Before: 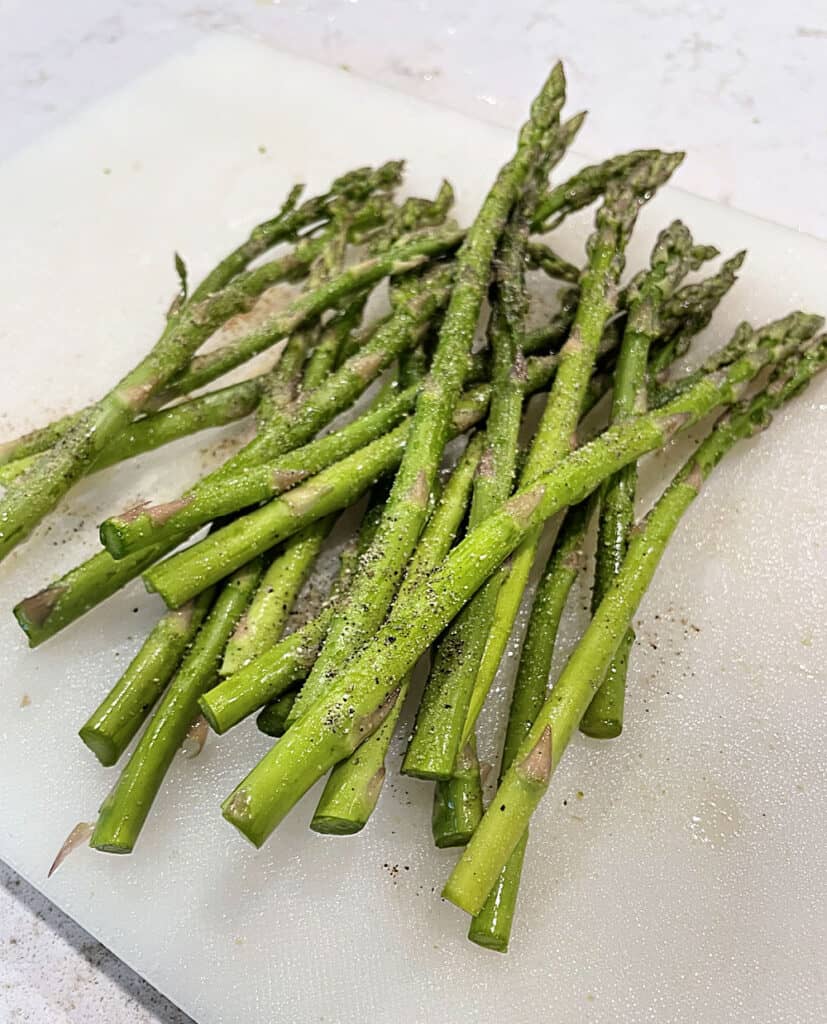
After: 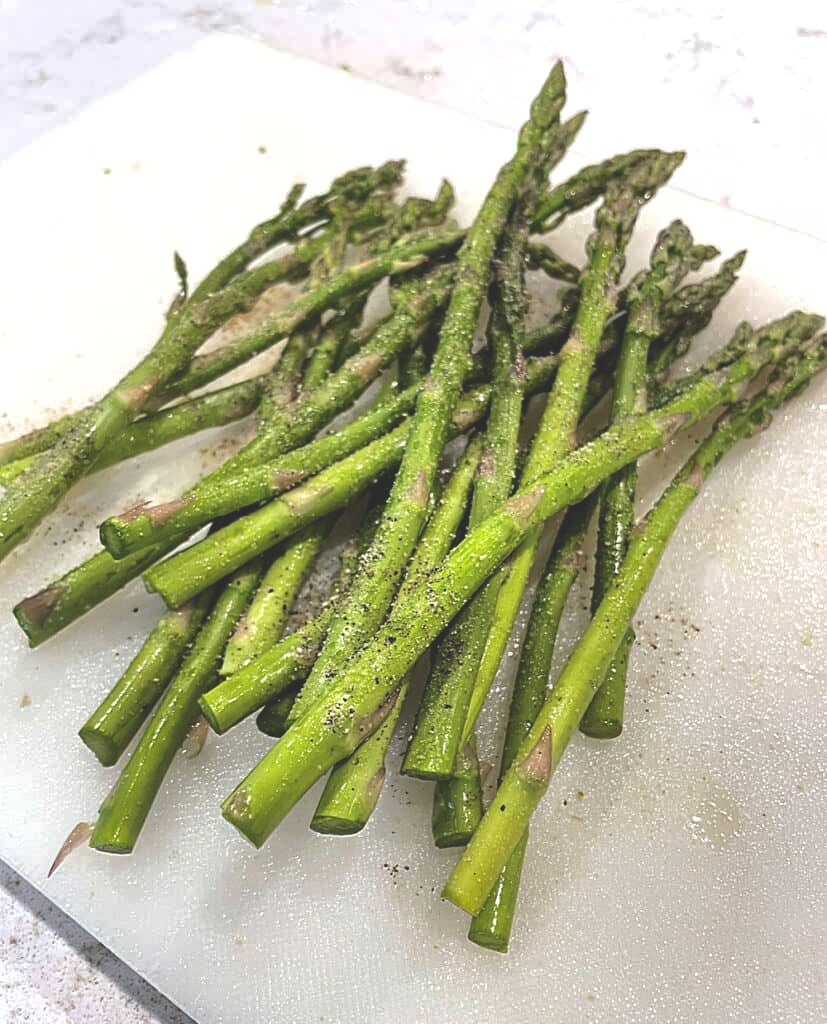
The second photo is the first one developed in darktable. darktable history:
tone equalizer: -8 EV -0.417 EV, -7 EV -0.389 EV, -6 EV -0.333 EV, -5 EV -0.222 EV, -3 EV 0.222 EV, -2 EV 0.333 EV, -1 EV 0.389 EV, +0 EV 0.417 EV, edges refinement/feathering 500, mask exposure compensation -1.57 EV, preserve details no
exposure: black level correction -0.023, exposure -0.039 EV, compensate highlight preservation false
shadows and highlights: on, module defaults
